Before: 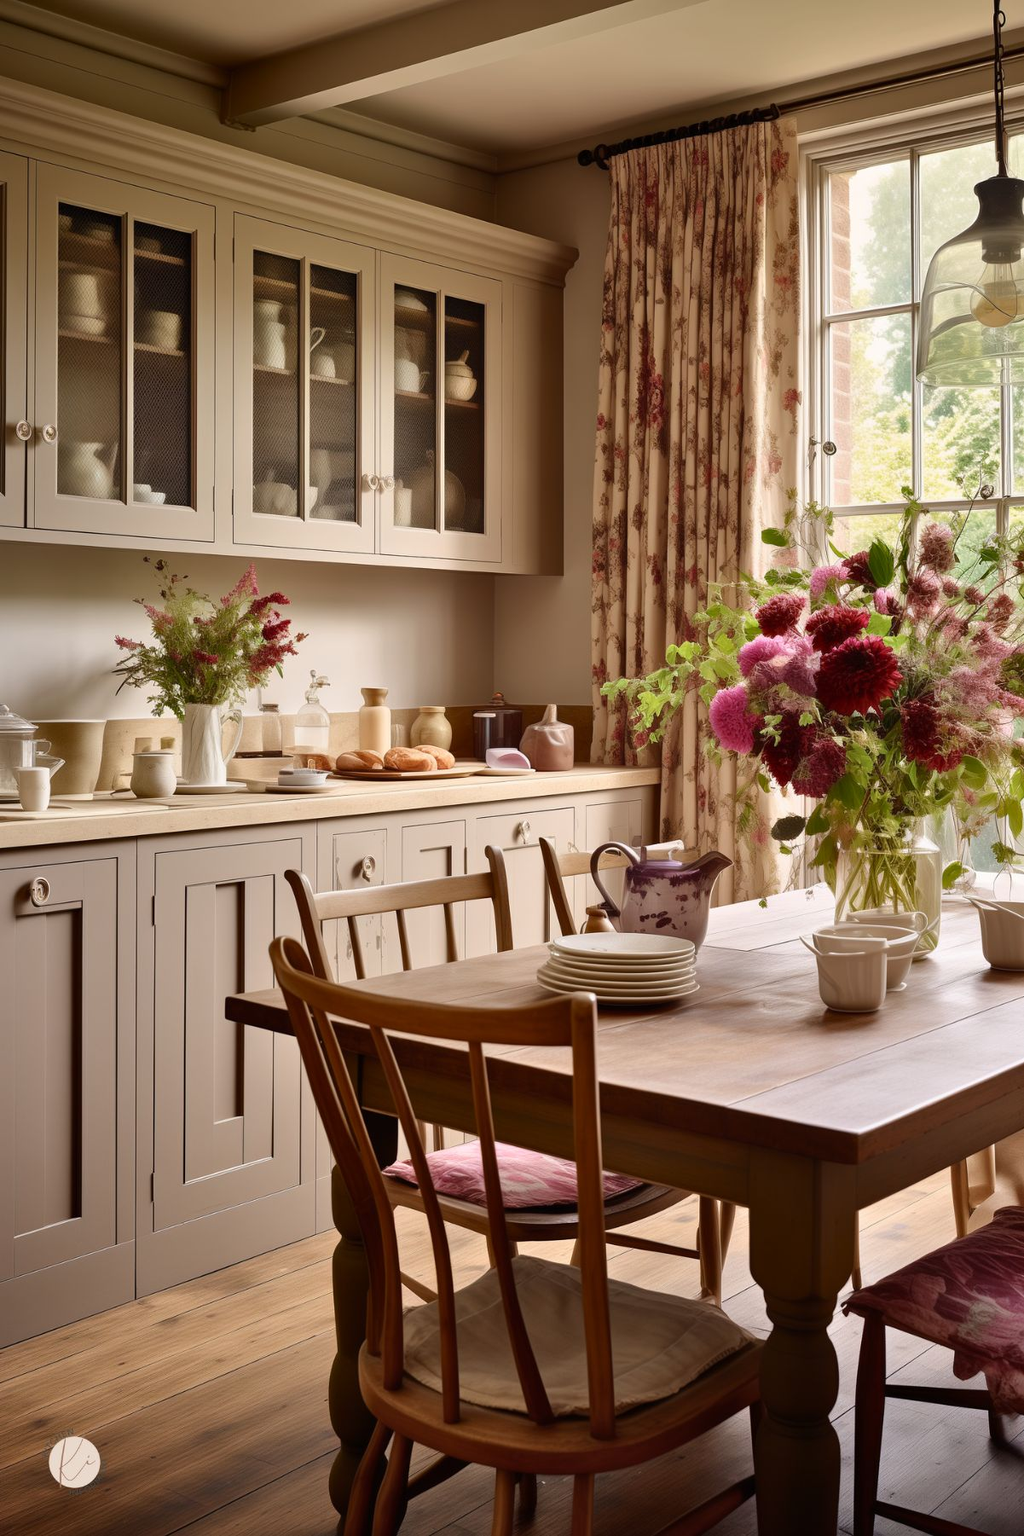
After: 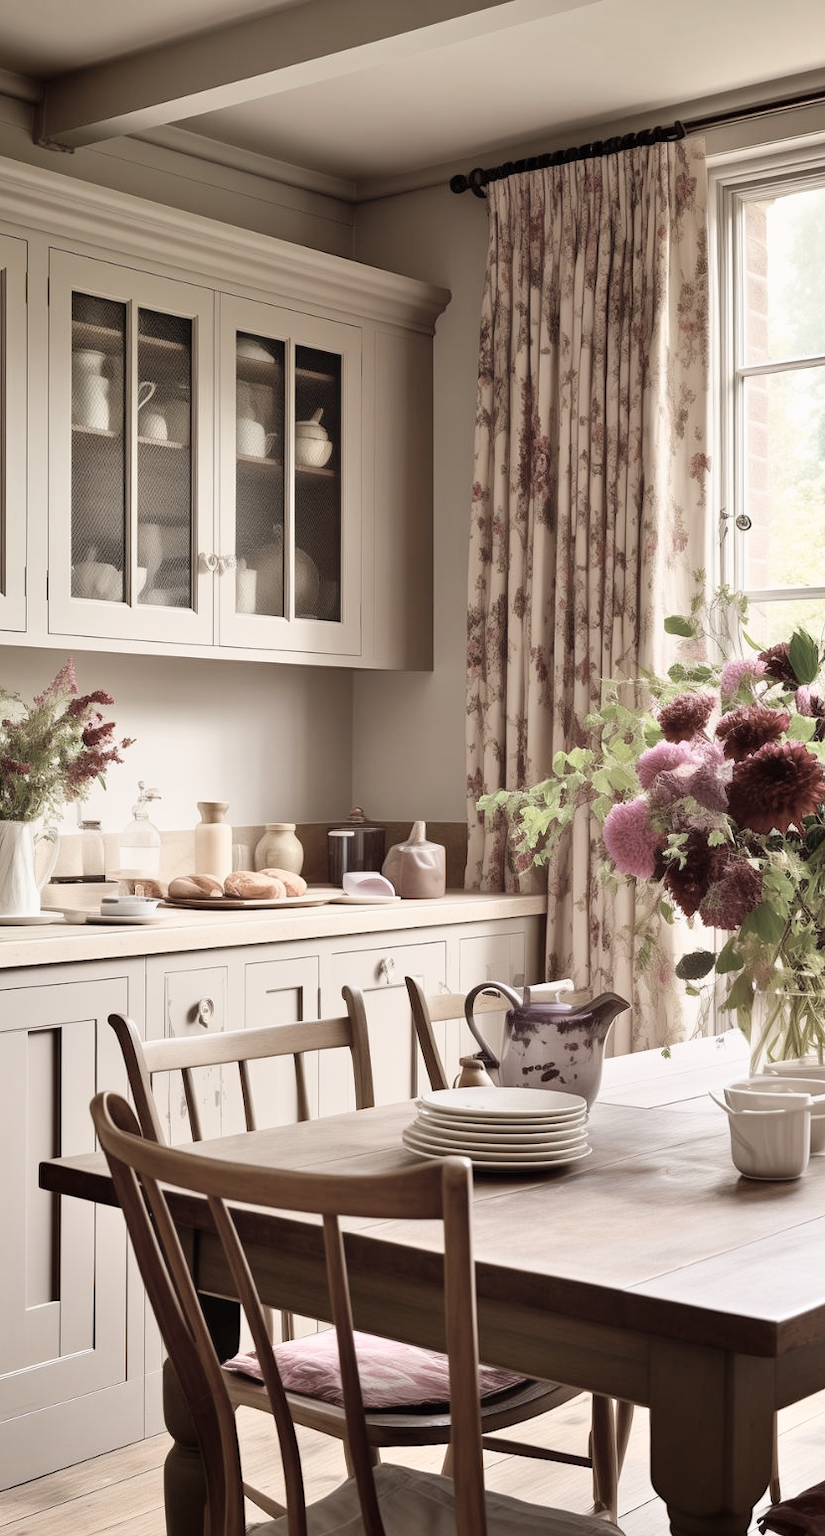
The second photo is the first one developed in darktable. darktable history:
crop: left 18.772%, right 12.111%, bottom 14.164%
contrast brightness saturation: brightness 0.185, saturation -0.486
shadows and highlights: shadows -63.15, white point adjustment -5.3, highlights 60.76
